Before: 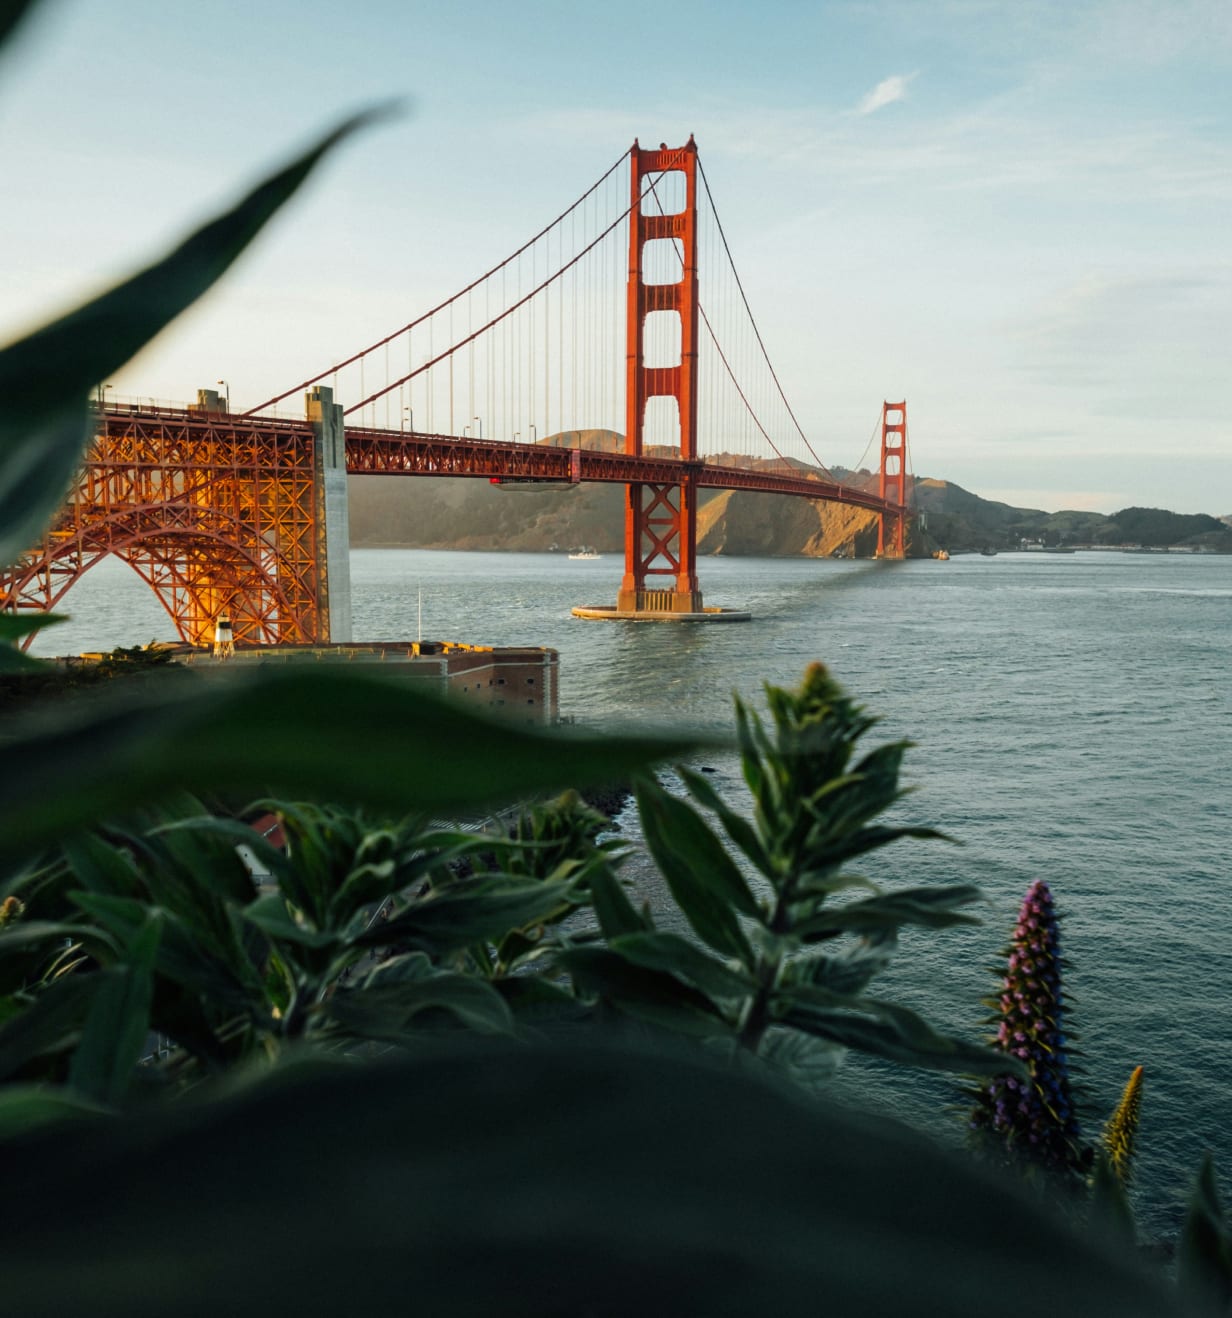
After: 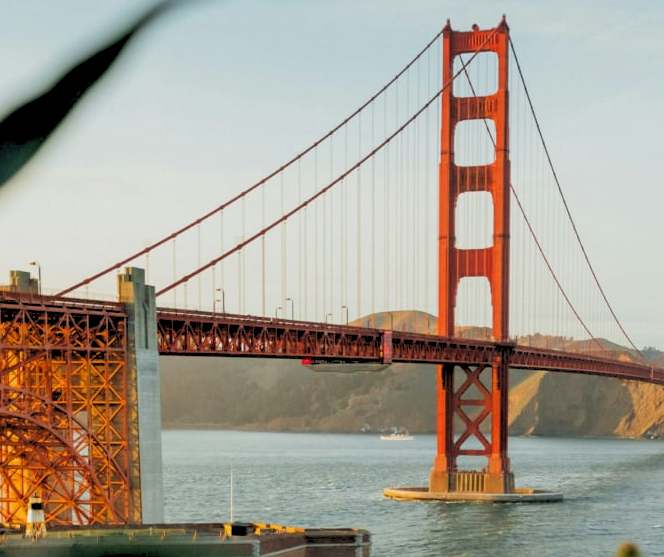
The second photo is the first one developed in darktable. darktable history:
crop: left 15.306%, top 9.065%, right 30.789%, bottom 48.638%
rgb levels: preserve colors sum RGB, levels [[0.038, 0.433, 0.934], [0, 0.5, 1], [0, 0.5, 1]]
